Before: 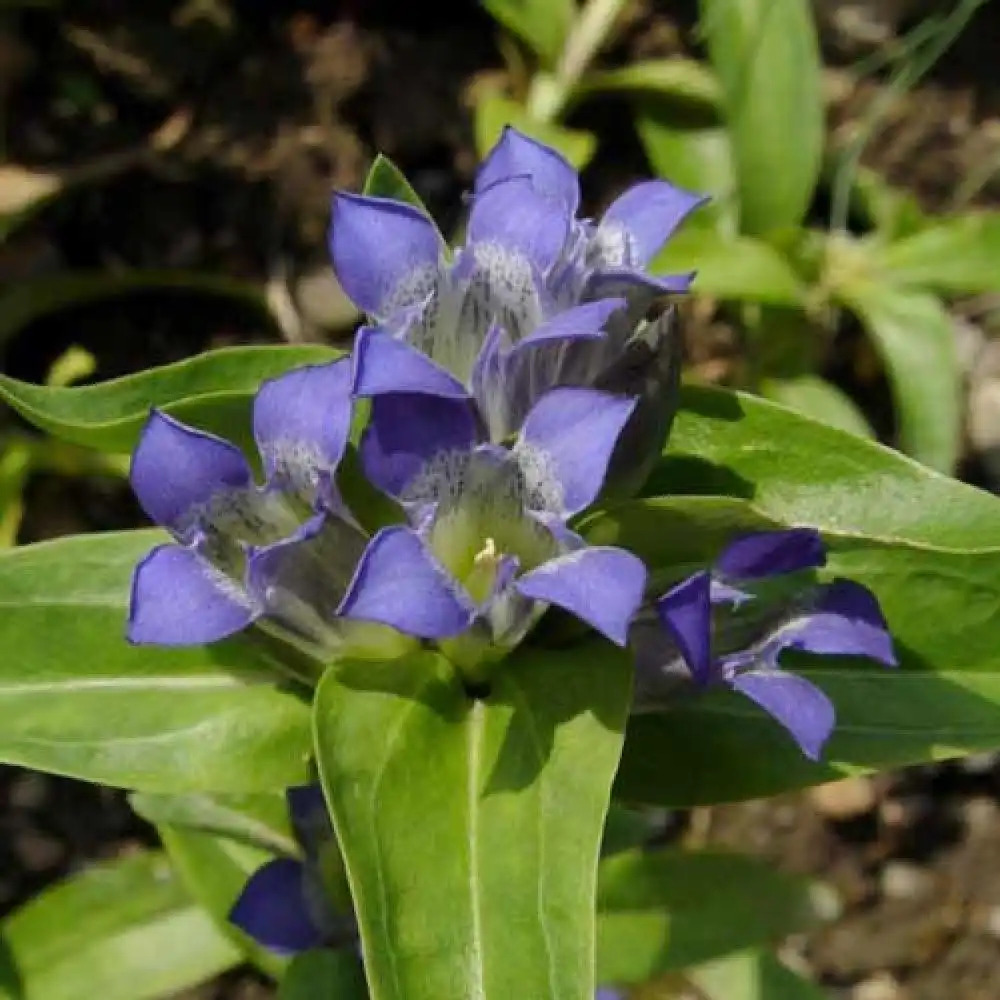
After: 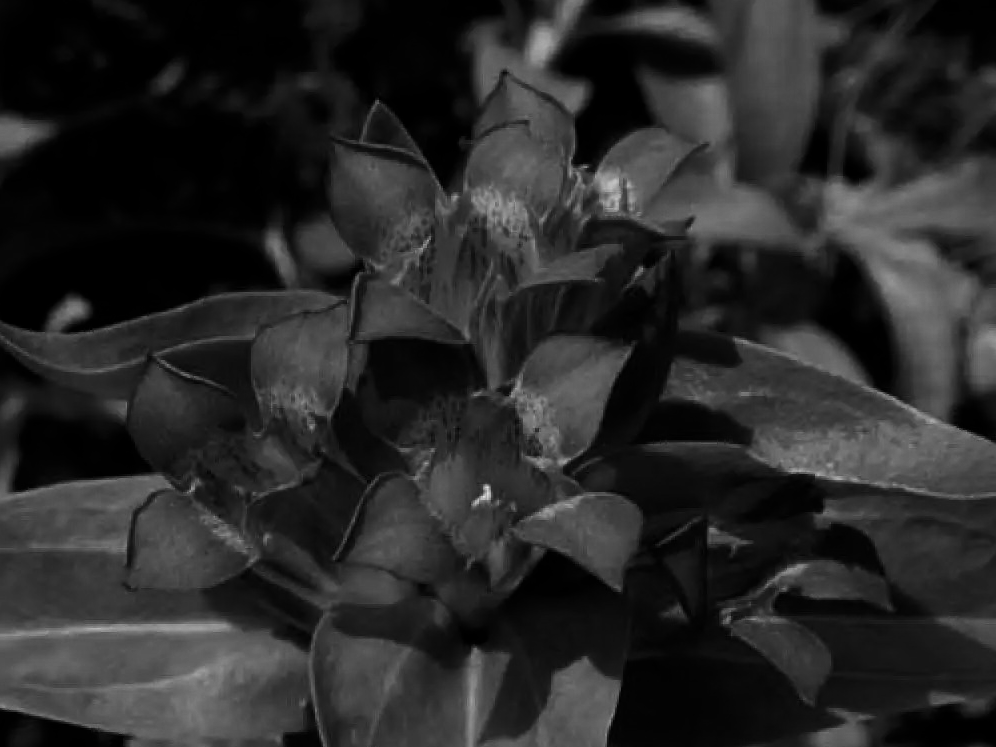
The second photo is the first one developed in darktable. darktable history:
crop: left 0.387%, top 5.469%, bottom 19.809%
contrast brightness saturation: contrast -0.03, brightness -0.59, saturation -1
